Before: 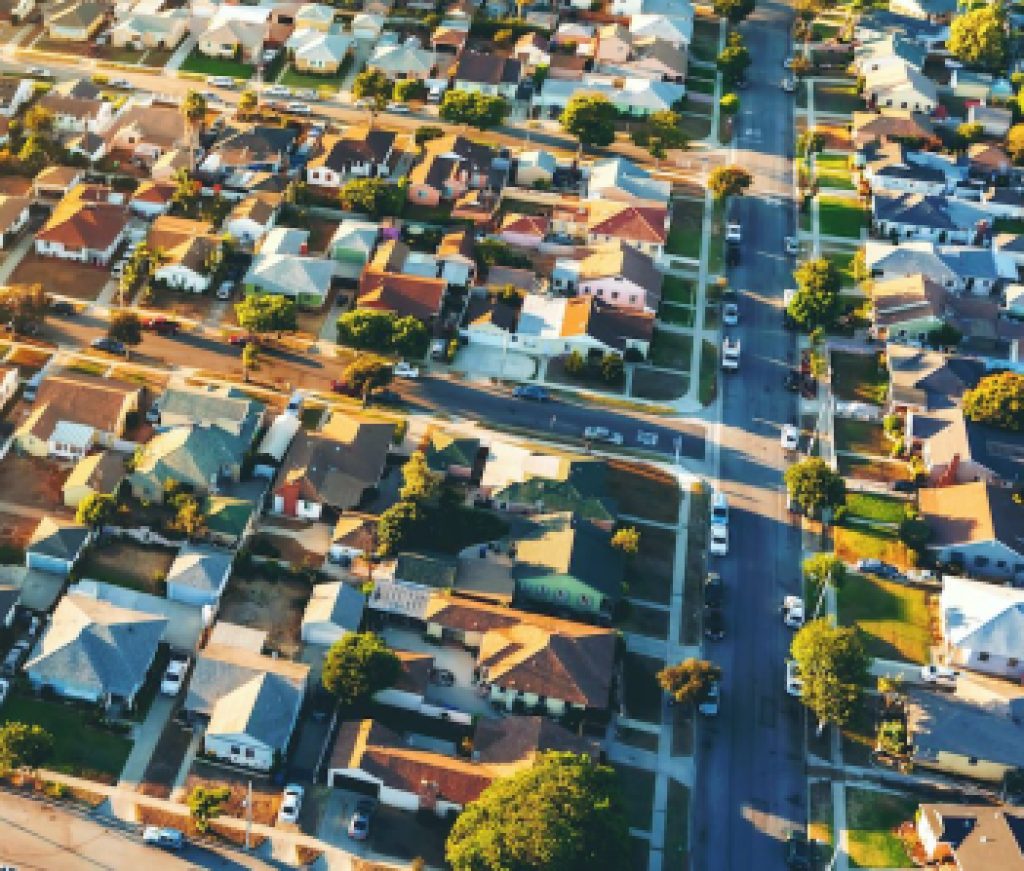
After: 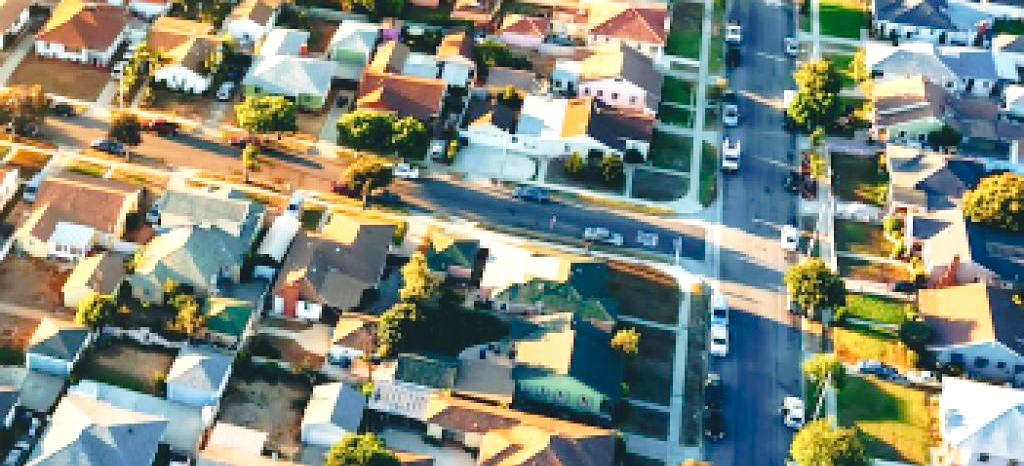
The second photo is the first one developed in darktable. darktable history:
crop and rotate: top 22.98%, bottom 23.497%
shadows and highlights: radius 46.43, white point adjustment 6.67, compress 79.72%, soften with gaussian
tone curve: curves: ch0 [(0, 0) (0.168, 0.142) (0.359, 0.44) (0.469, 0.544) (0.634, 0.722) (0.858, 0.903) (1, 0.968)]; ch1 [(0, 0) (0.437, 0.453) (0.472, 0.47) (0.502, 0.502) (0.54, 0.534) (0.57, 0.592) (0.618, 0.66) (0.699, 0.749) (0.859, 0.919) (1, 1)]; ch2 [(0, 0) (0.33, 0.301) (0.421, 0.443) (0.476, 0.498) (0.505, 0.503) (0.547, 0.557) (0.586, 0.634) (0.608, 0.676) (1, 1)], preserve colors none
sharpen: amount 0.203
